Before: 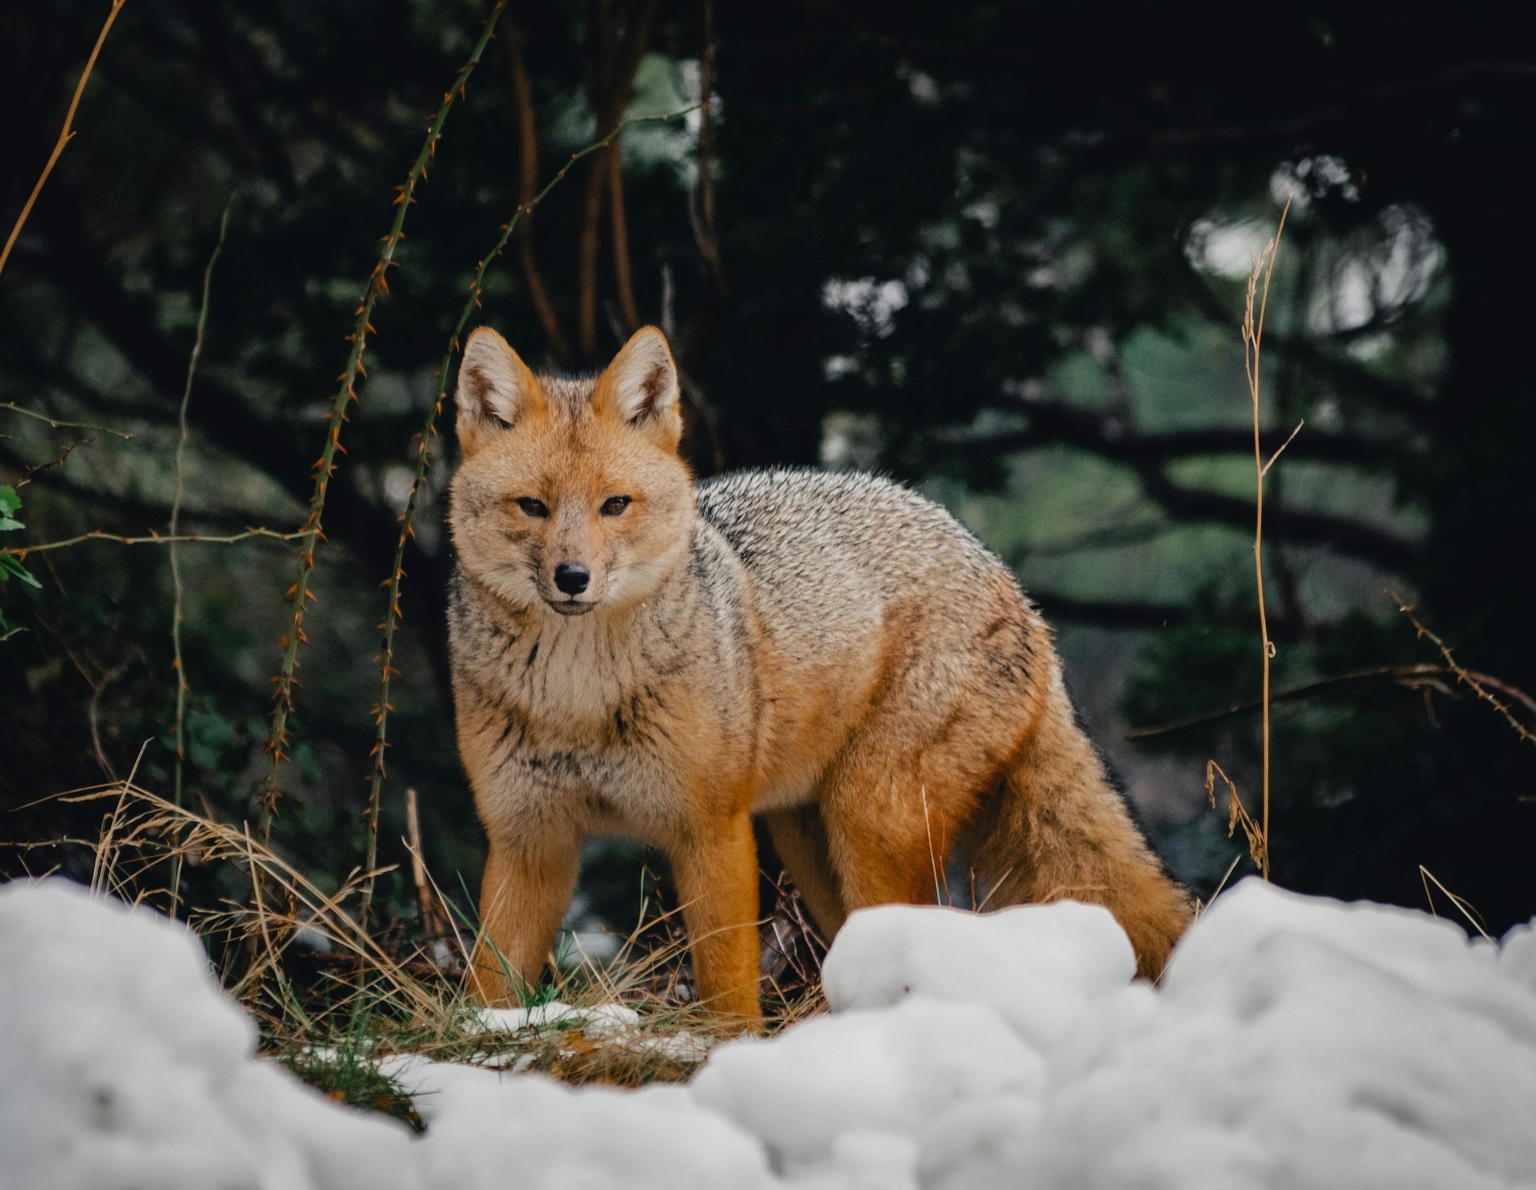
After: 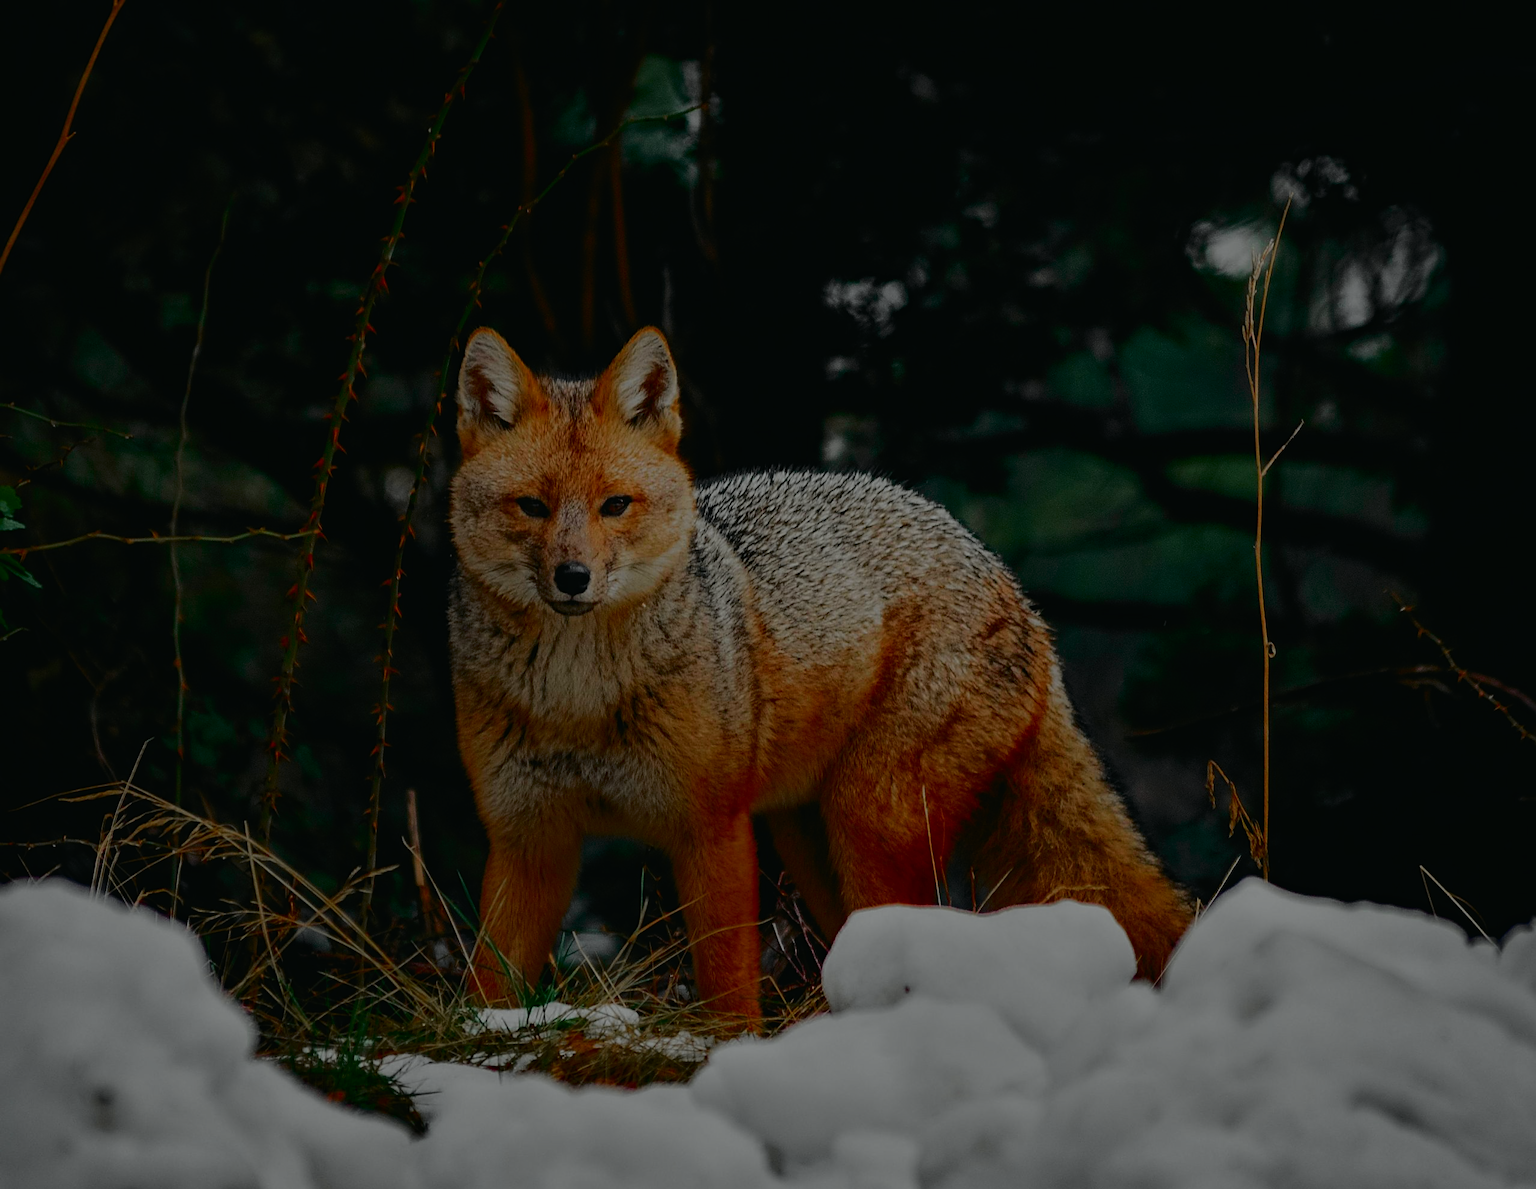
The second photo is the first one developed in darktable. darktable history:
white balance: red 0.986, blue 1.01
haze removal: compatibility mode true, adaptive false
tone equalizer: -8 EV -2 EV, -7 EV -2 EV, -6 EV -2 EV, -5 EV -2 EV, -4 EV -2 EV, -3 EV -2 EV, -2 EV -2 EV, -1 EV -1.63 EV, +0 EV -2 EV
contrast brightness saturation: brightness -0.09
tone curve: curves: ch0 [(0, 0.013) (0.137, 0.121) (0.326, 0.386) (0.489, 0.573) (0.663, 0.749) (0.854, 0.897) (1, 0.974)]; ch1 [(0, 0) (0.366, 0.367) (0.475, 0.453) (0.494, 0.493) (0.504, 0.497) (0.544, 0.579) (0.562, 0.619) (0.622, 0.694) (1, 1)]; ch2 [(0, 0) (0.333, 0.346) (0.375, 0.375) (0.424, 0.43) (0.476, 0.492) (0.502, 0.503) (0.533, 0.541) (0.572, 0.615) (0.605, 0.656) (0.641, 0.709) (1, 1)], color space Lab, independent channels, preserve colors none
sharpen: on, module defaults
